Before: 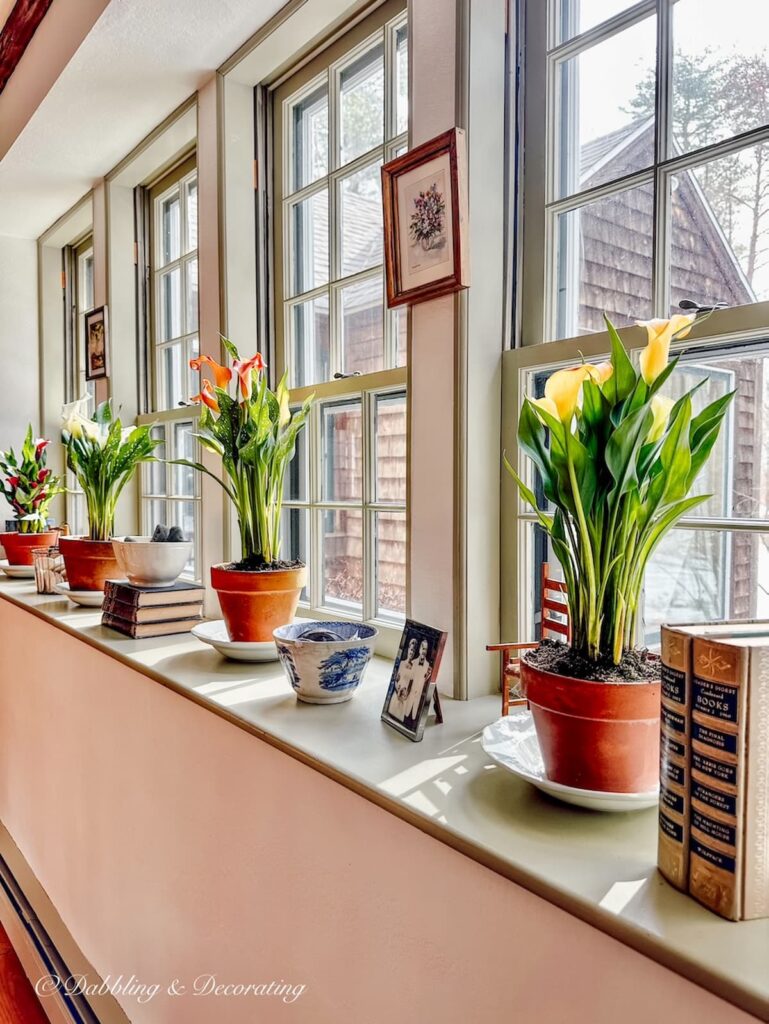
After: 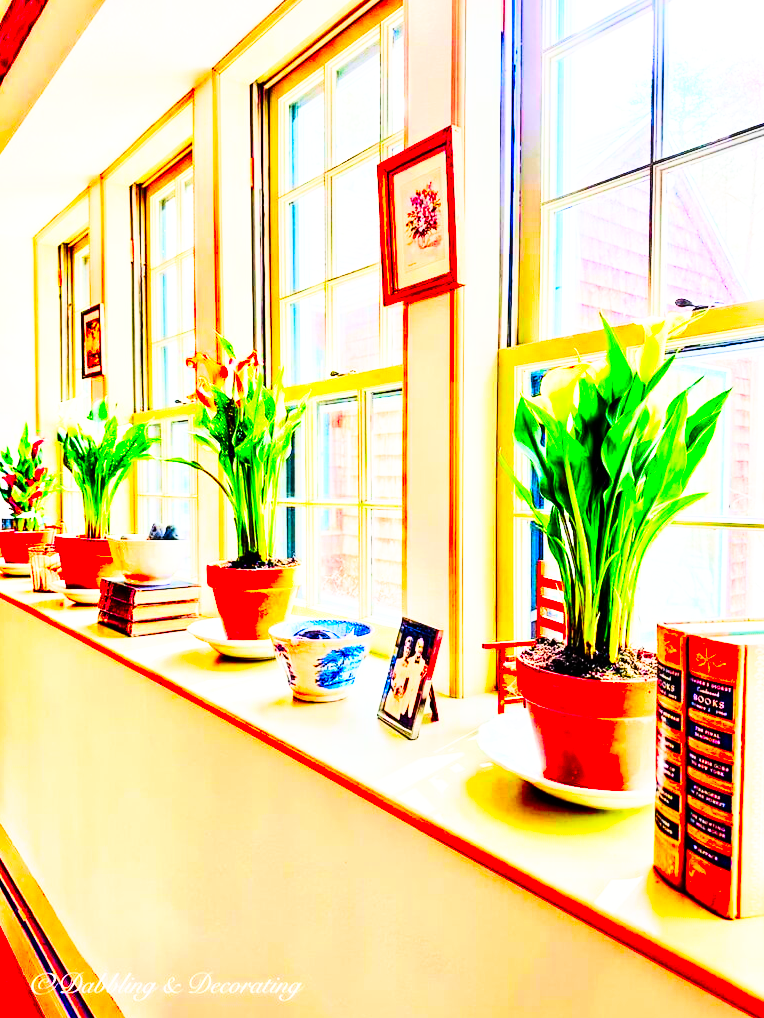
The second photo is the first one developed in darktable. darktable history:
tone curve: curves: ch0 [(0, 0) (0.004, 0.001) (0.133, 0.112) (0.325, 0.362) (0.832, 0.893) (1, 1)], color space Lab, linked channels, preserve colors none
base curve: curves: ch0 [(0, 0) (0.007, 0.004) (0.027, 0.03) (0.046, 0.07) (0.207, 0.54) (0.442, 0.872) (0.673, 0.972) (1, 1)], preserve colors none
exposure: exposure 0.194 EV, compensate highlight preservation false
crop and rotate: left 0.616%, top 0.269%, bottom 0.303%
contrast brightness saturation: contrast 0.229, brightness 0.103, saturation 0.293
color correction: highlights b* -0.038, saturation 2.95
